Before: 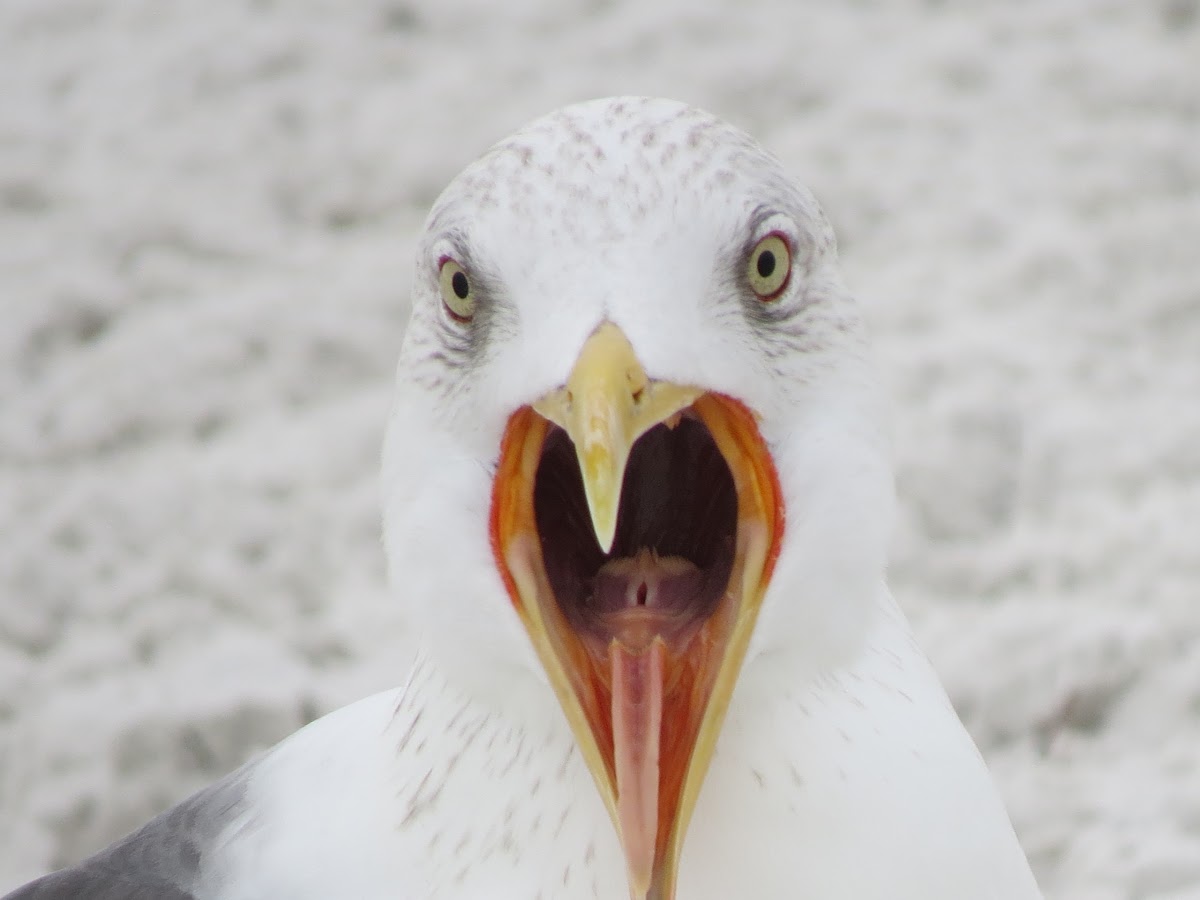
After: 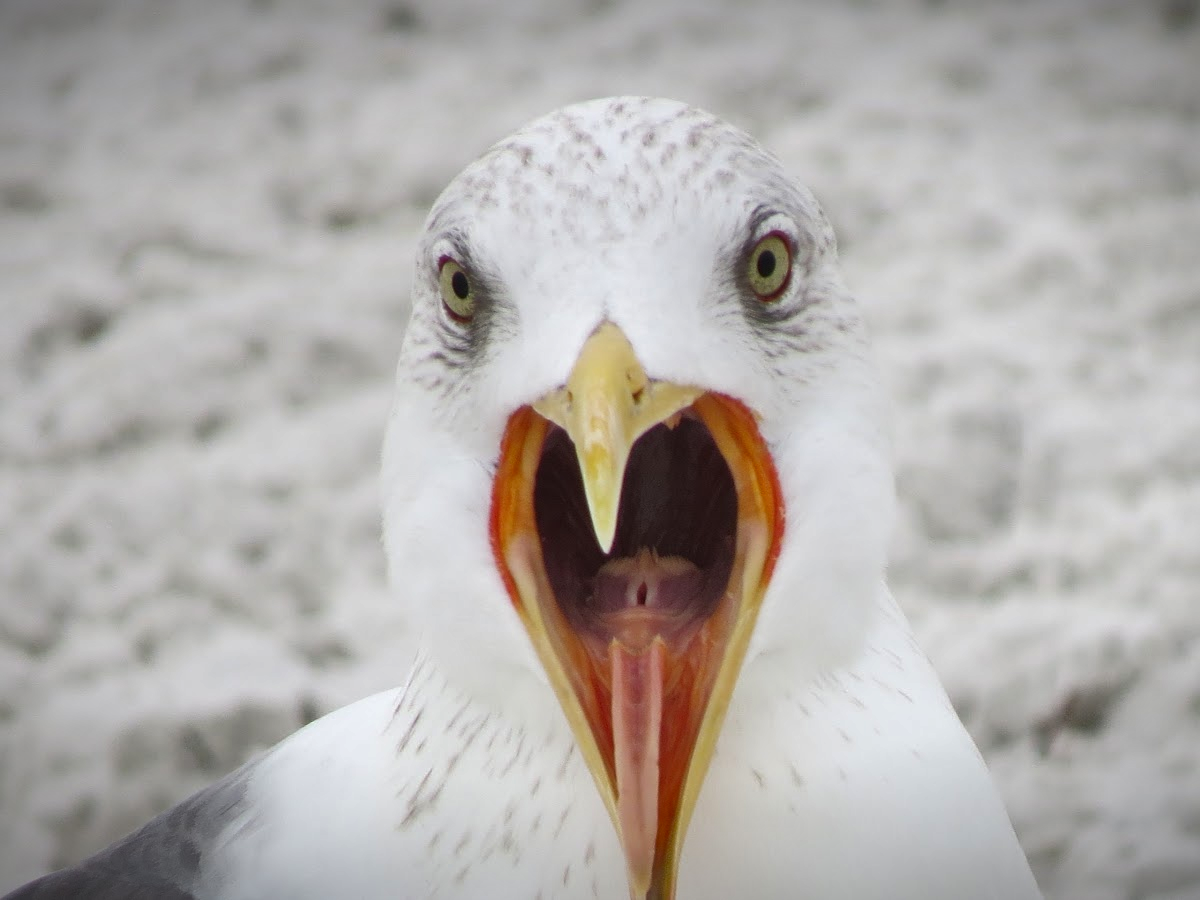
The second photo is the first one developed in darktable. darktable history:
exposure: exposure 0.2 EV, compensate highlight preservation false
shadows and highlights: low approximation 0.01, soften with gaussian
vignetting: fall-off start 98.29%, fall-off radius 100%, brightness -1, saturation 0.5, width/height ratio 1.428
